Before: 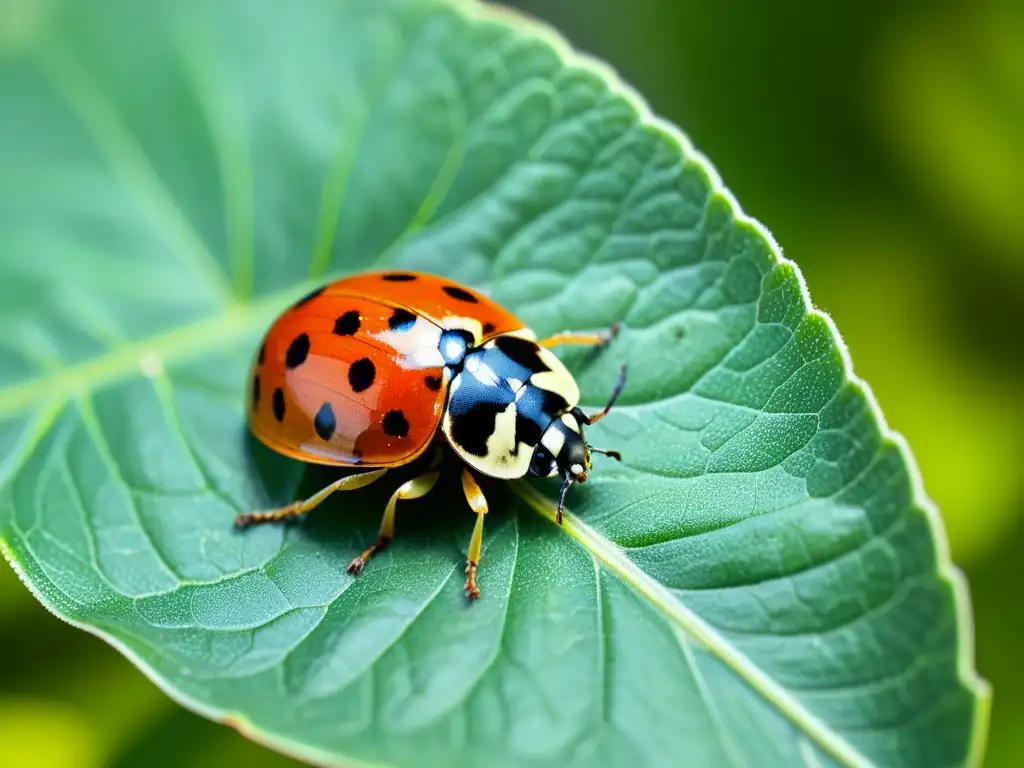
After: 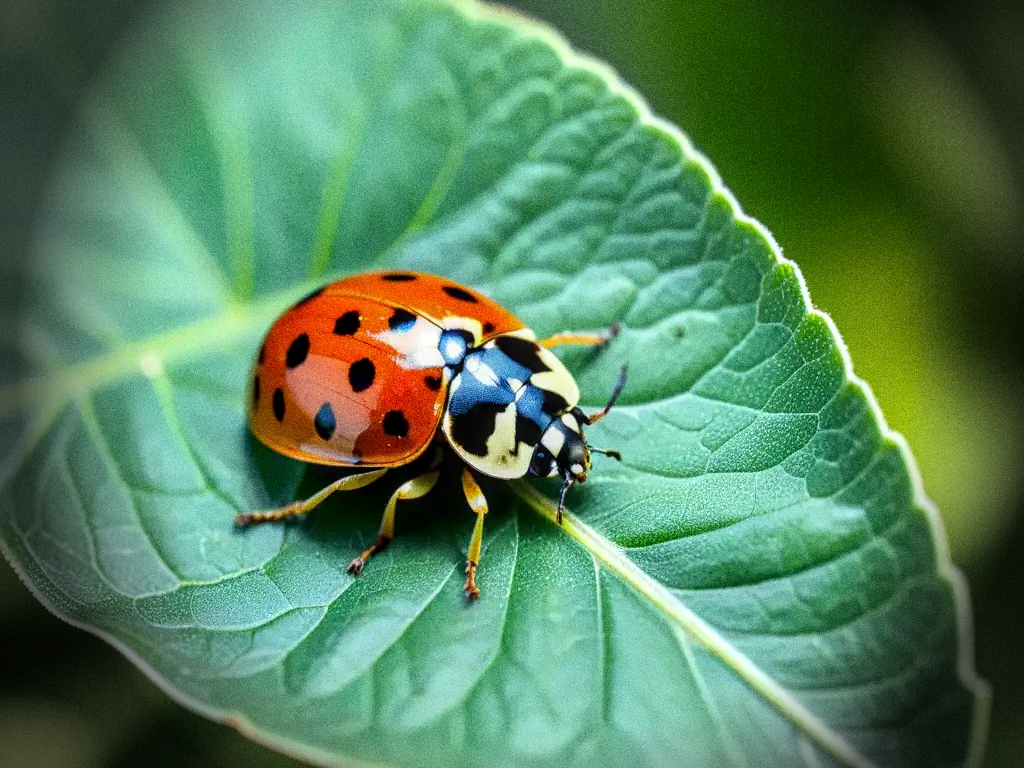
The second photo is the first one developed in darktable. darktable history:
local contrast: on, module defaults
vignetting: fall-off start 76.42%, fall-off radius 27.36%, brightness -0.872, center (0.037, -0.09), width/height ratio 0.971
grain: coarseness 0.09 ISO, strength 40%
